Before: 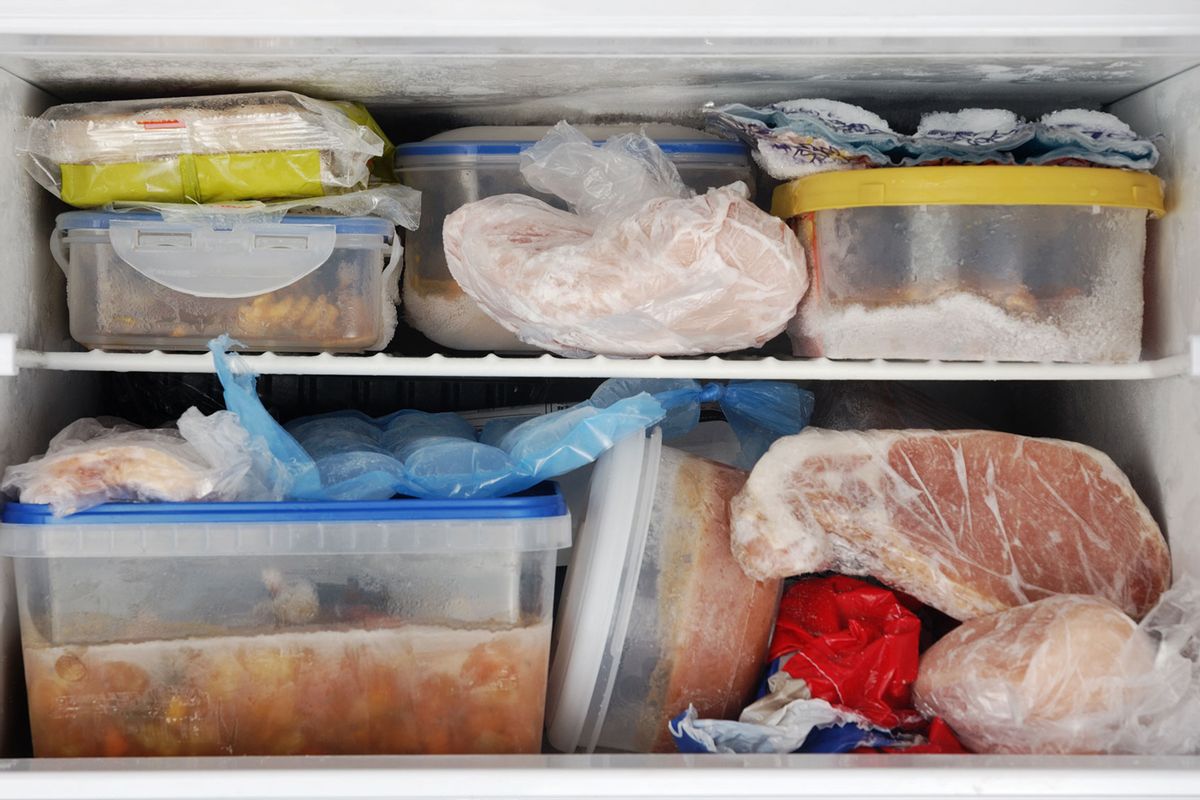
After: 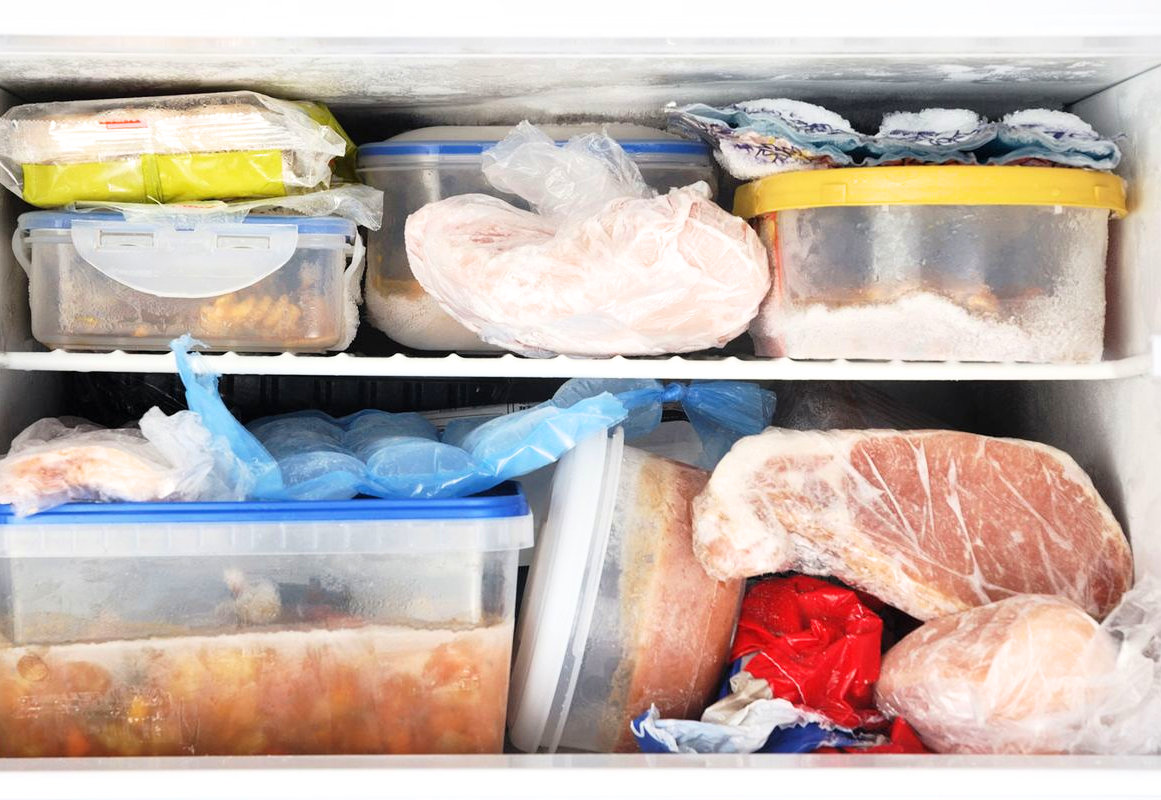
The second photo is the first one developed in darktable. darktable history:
filmic rgb: black relative exposure -11.35 EV, white relative exposure 3.22 EV, hardness 6.76, color science v6 (2022)
exposure: black level correction 0, exposure 1 EV, compensate highlight preservation false
crop and rotate: left 3.238%
